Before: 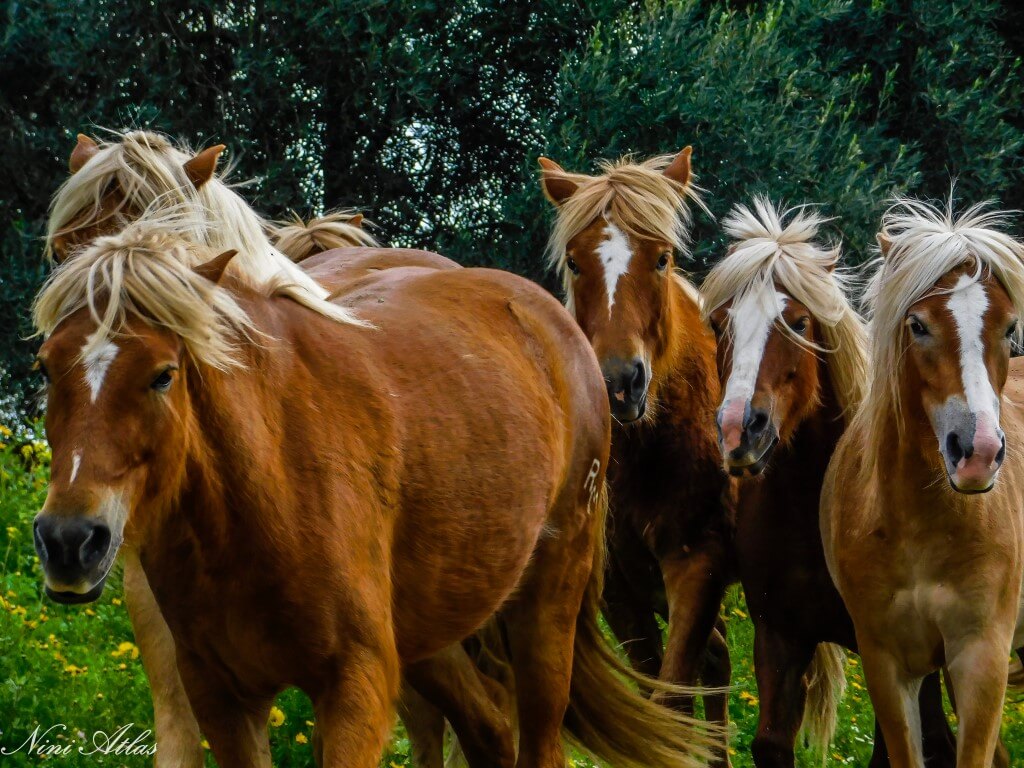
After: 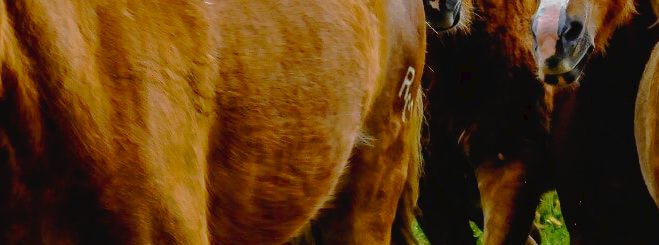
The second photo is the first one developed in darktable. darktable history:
bloom: size 40%
crop: left 18.091%, top 51.13%, right 17.525%, bottom 16.85%
tone curve: curves: ch0 [(0, 0) (0.003, 0.03) (0.011, 0.03) (0.025, 0.033) (0.044, 0.038) (0.069, 0.057) (0.1, 0.109) (0.136, 0.174) (0.177, 0.243) (0.224, 0.313) (0.277, 0.391) (0.335, 0.464) (0.399, 0.515) (0.468, 0.563) (0.543, 0.616) (0.623, 0.679) (0.709, 0.766) (0.801, 0.865) (0.898, 0.948) (1, 1)], preserve colors none
